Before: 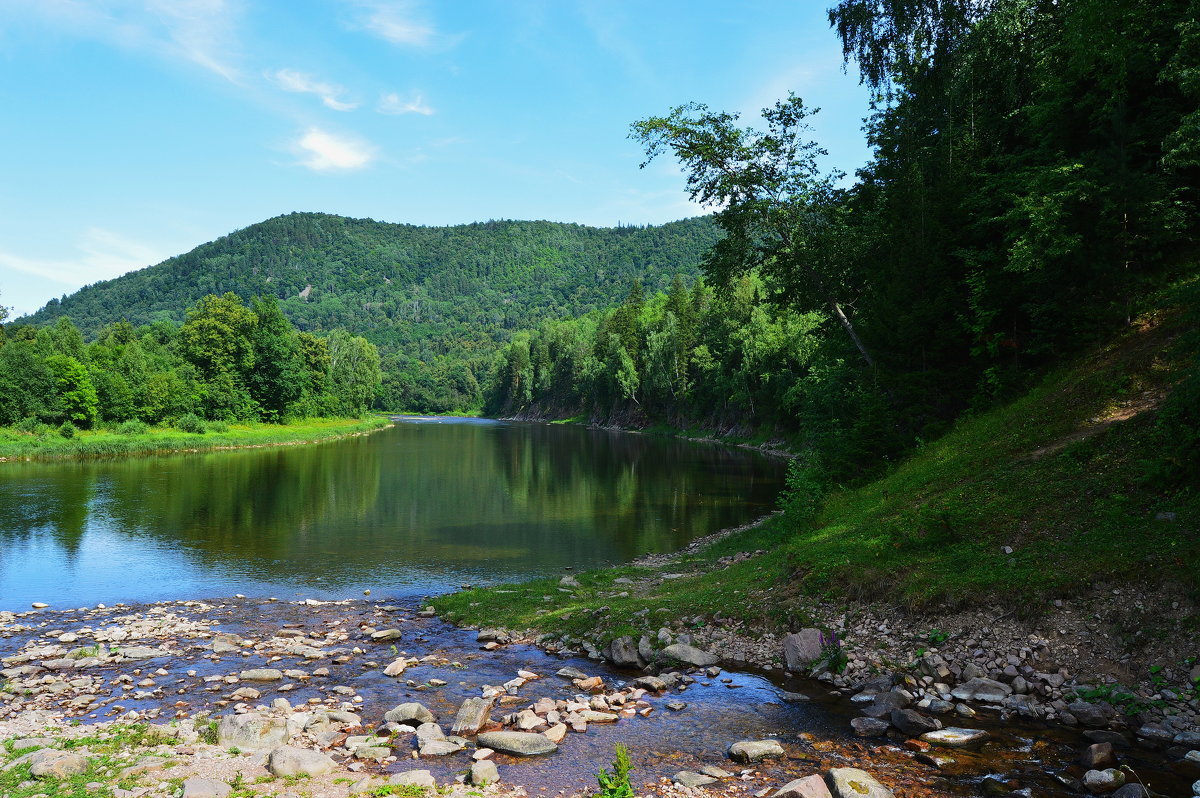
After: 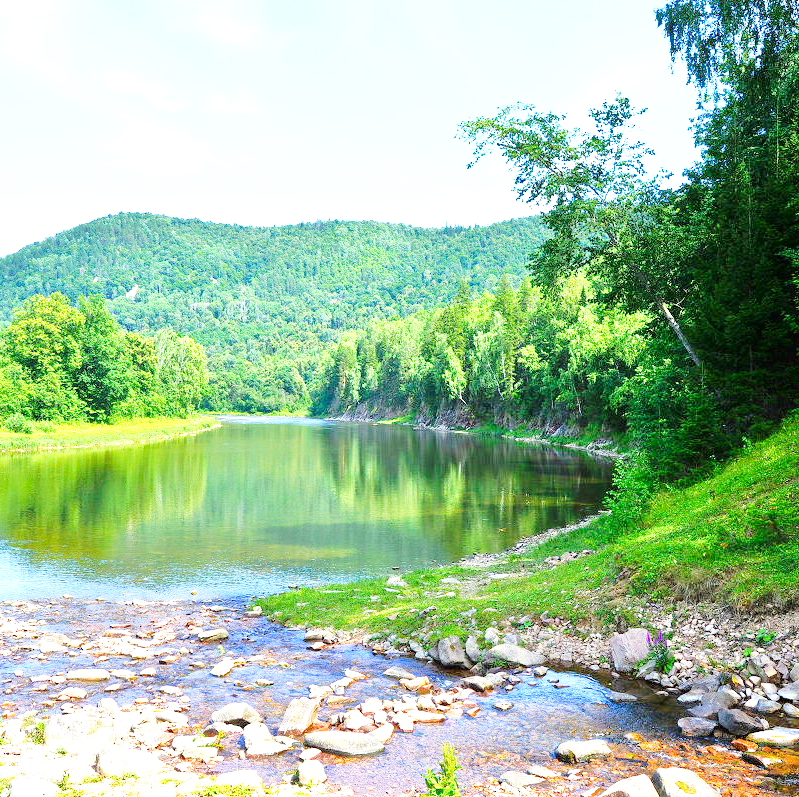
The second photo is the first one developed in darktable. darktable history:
tone equalizer: -7 EV 0.15 EV, -6 EV 0.6 EV, -5 EV 1.15 EV, -4 EV 1.33 EV, -3 EV 1.15 EV, -2 EV 0.6 EV, -1 EV 0.15 EV, mask exposure compensation -0.5 EV
exposure: black level correction 0, exposure 1.1 EV, compensate highlight preservation false
contrast brightness saturation: saturation 0.13
crop and rotate: left 14.436%, right 18.898%
base curve: curves: ch0 [(0, 0) (0.005, 0.002) (0.15, 0.3) (0.4, 0.7) (0.75, 0.95) (1, 1)], preserve colors none
